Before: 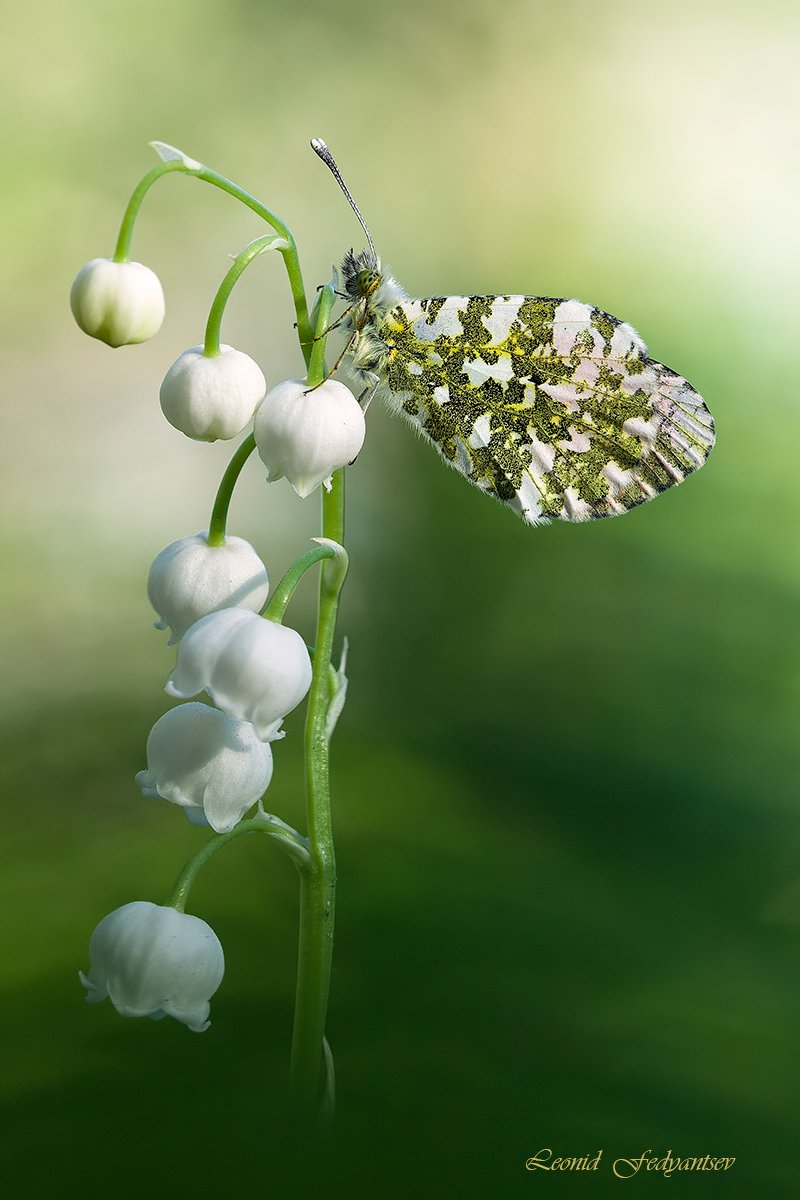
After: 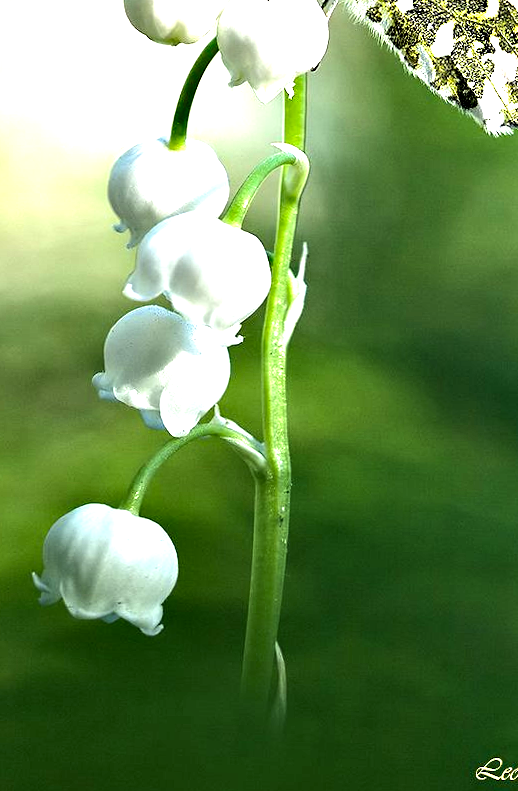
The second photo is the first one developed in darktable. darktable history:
crop and rotate: angle -1.01°, left 3.921%, top 32.347%, right 29.609%
contrast equalizer: y [[0.6 ×6], [0.55 ×6], [0 ×6], [0 ×6], [0 ×6]]
exposure: black level correction 0, exposure 1.2 EV, compensate highlight preservation false
tone equalizer: -8 EV -0.452 EV, -7 EV -0.358 EV, -6 EV -0.302 EV, -5 EV -0.188 EV, -3 EV 0.252 EV, -2 EV 0.327 EV, -1 EV 0.368 EV, +0 EV 0.44 EV, edges refinement/feathering 500, mask exposure compensation -1.57 EV, preserve details no
